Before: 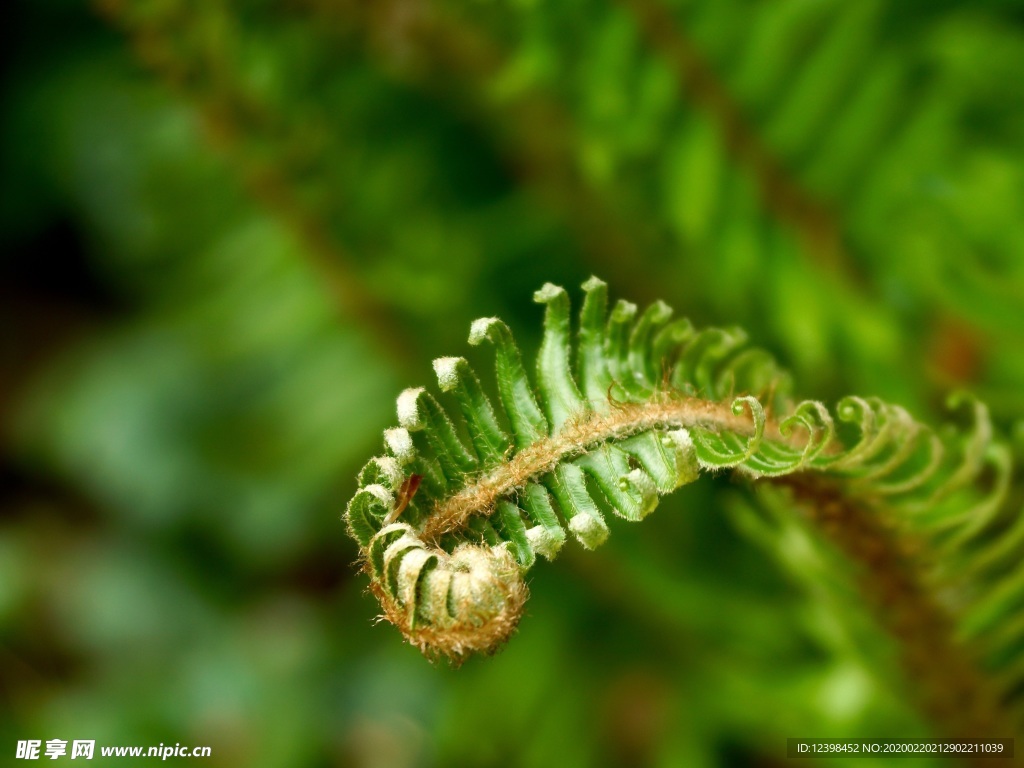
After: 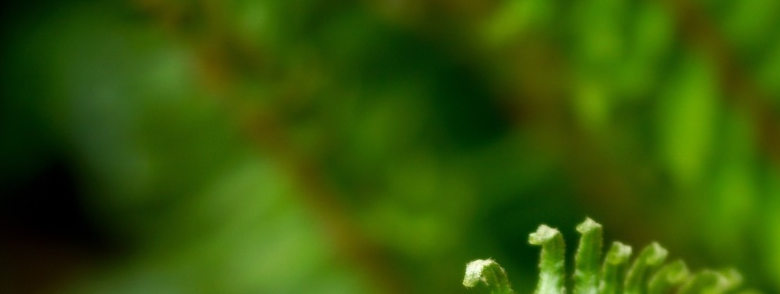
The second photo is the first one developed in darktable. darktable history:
crop: left 0.519%, top 7.633%, right 23.226%, bottom 54.003%
